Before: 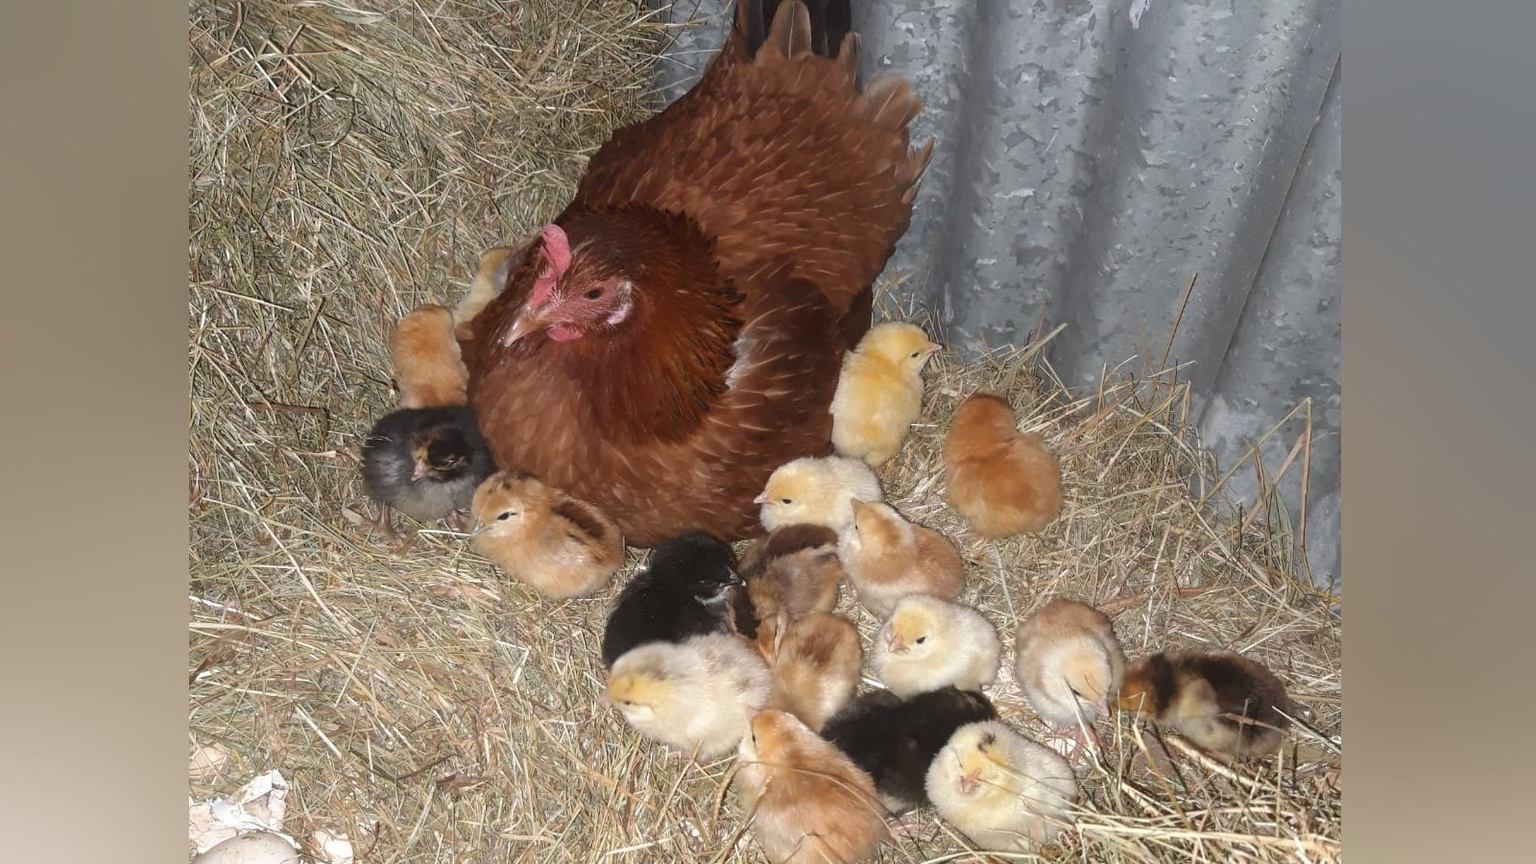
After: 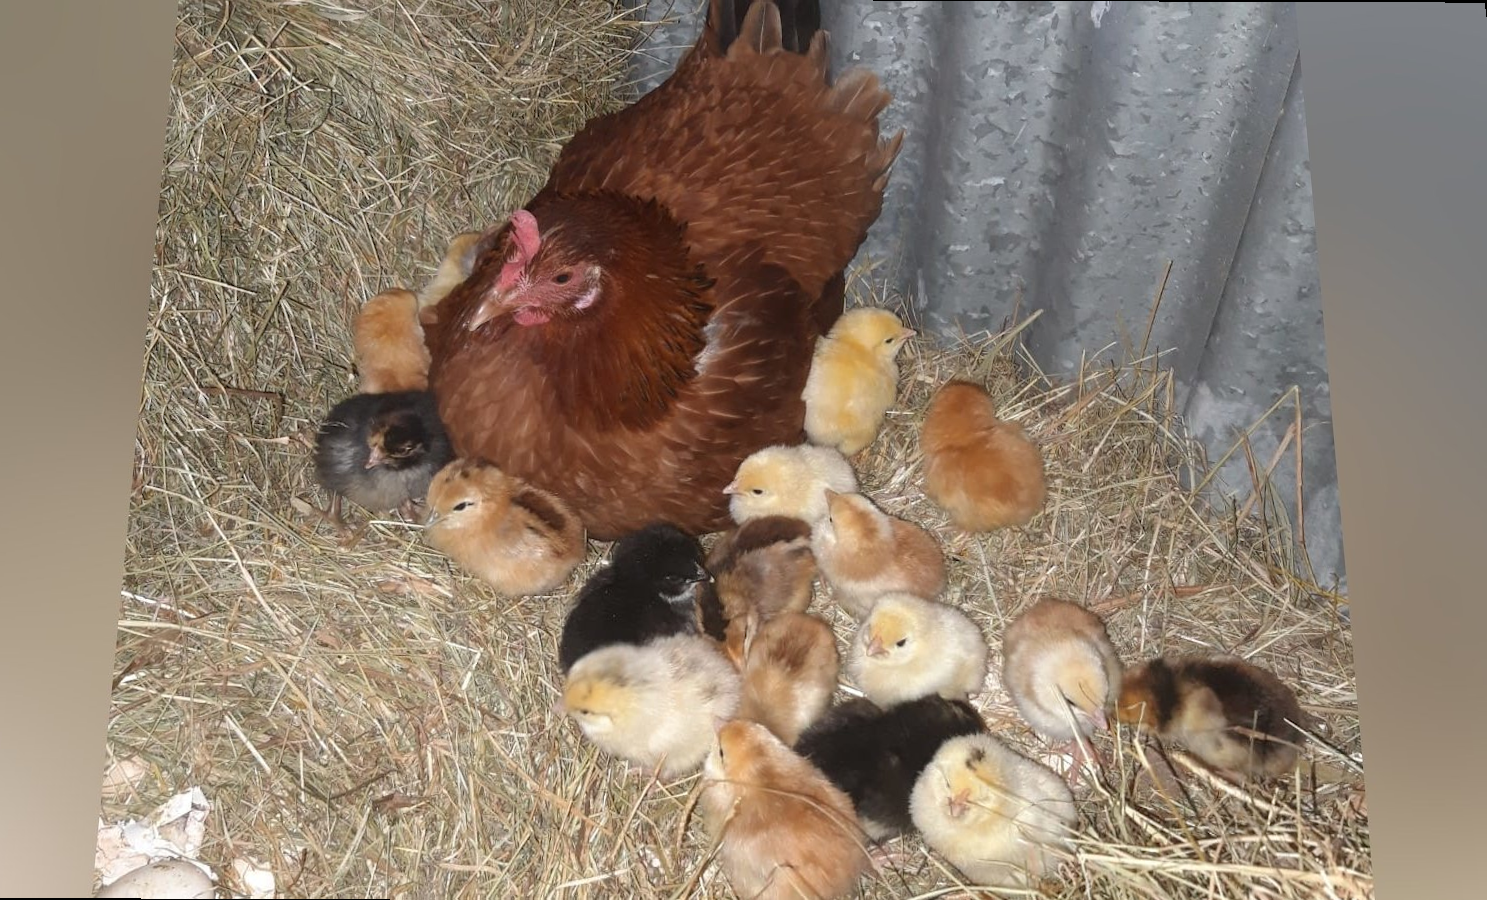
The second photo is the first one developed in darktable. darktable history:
rotate and perspective: rotation 0.215°, lens shift (vertical) -0.139, crop left 0.069, crop right 0.939, crop top 0.002, crop bottom 0.996
white balance: emerald 1
